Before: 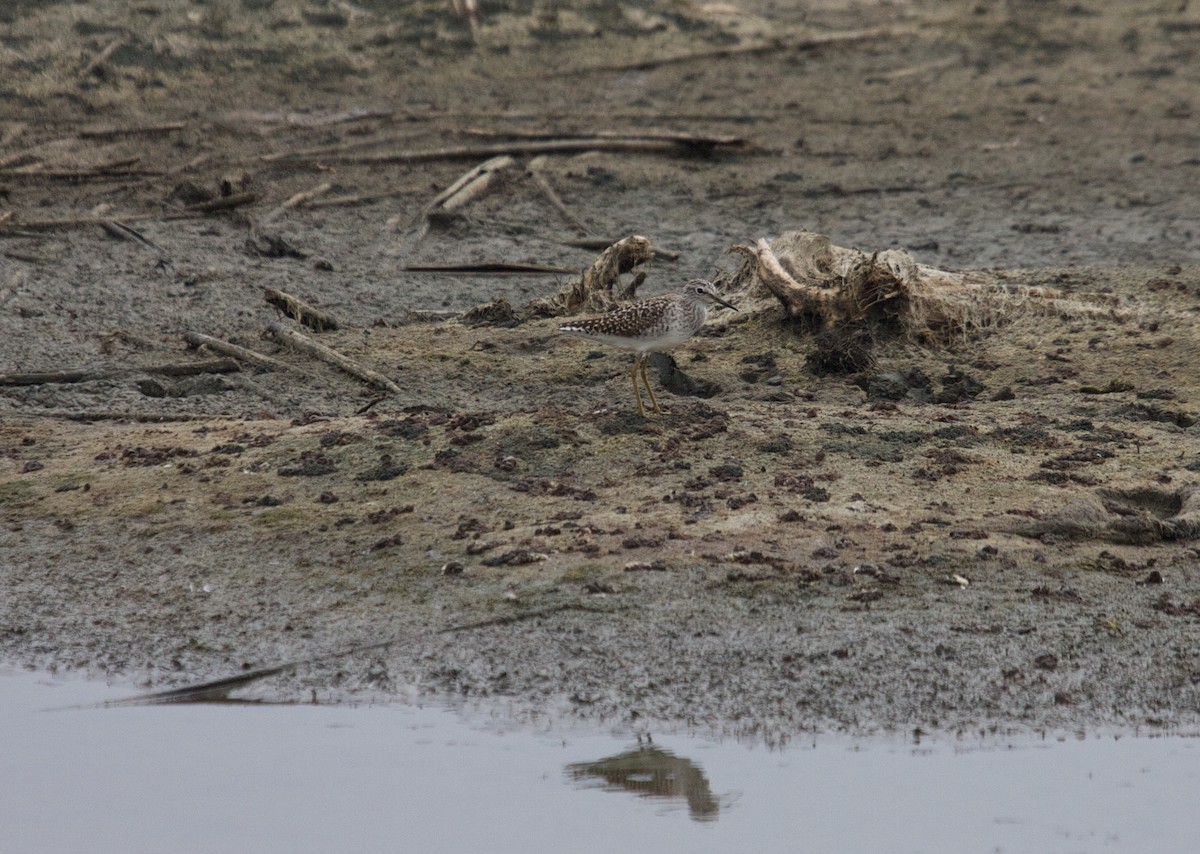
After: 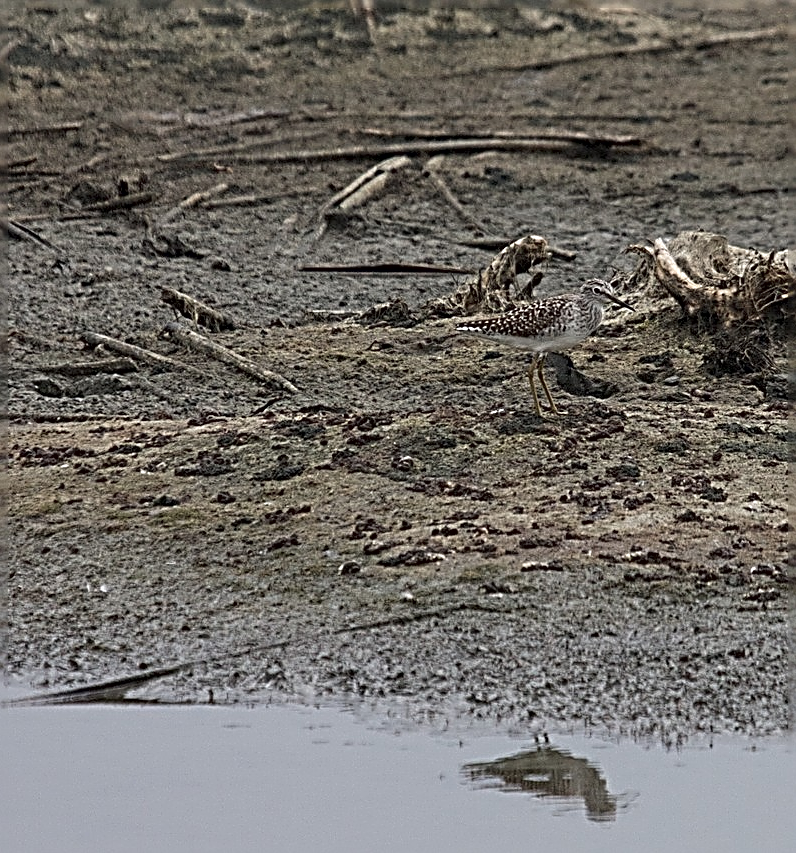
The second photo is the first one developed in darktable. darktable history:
crop and rotate: left 8.604%, right 25.015%
sharpen: radius 3.187, amount 1.725
contrast brightness saturation: saturation -0.065
